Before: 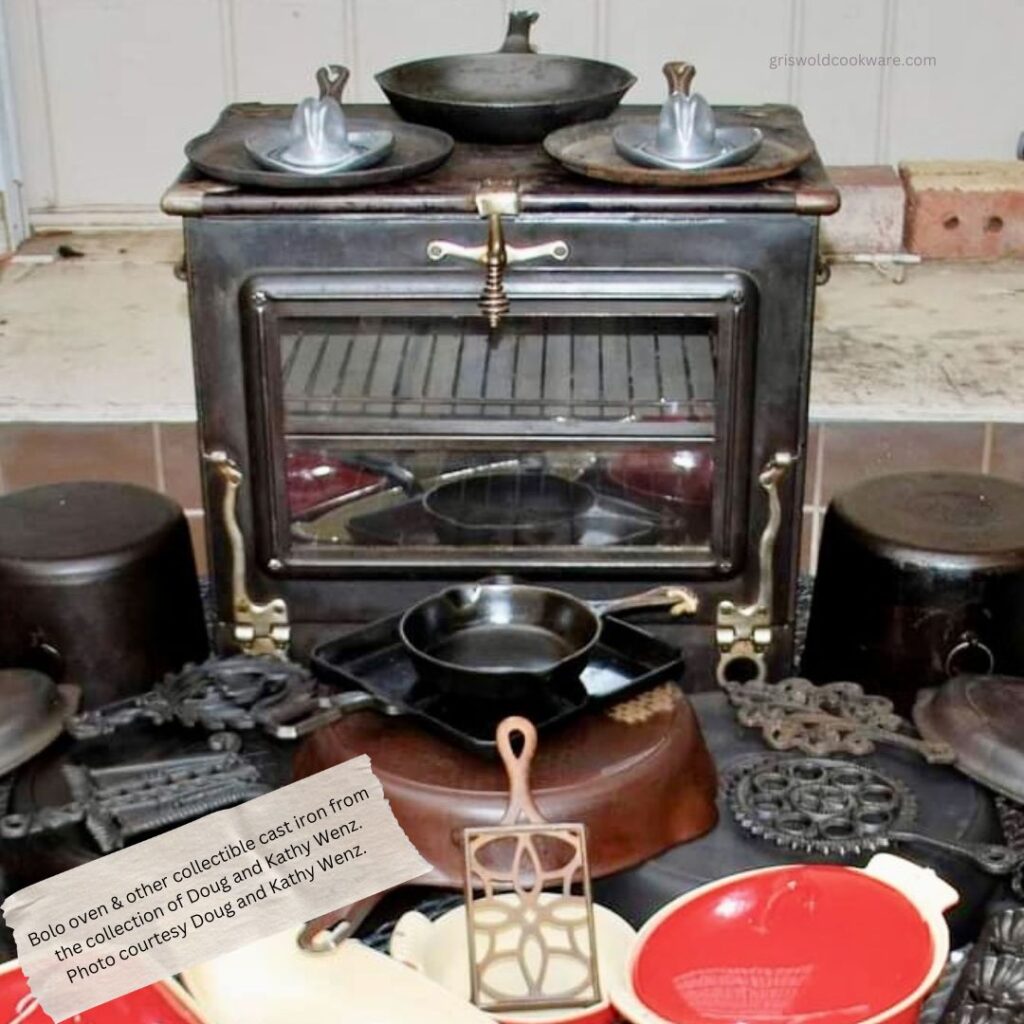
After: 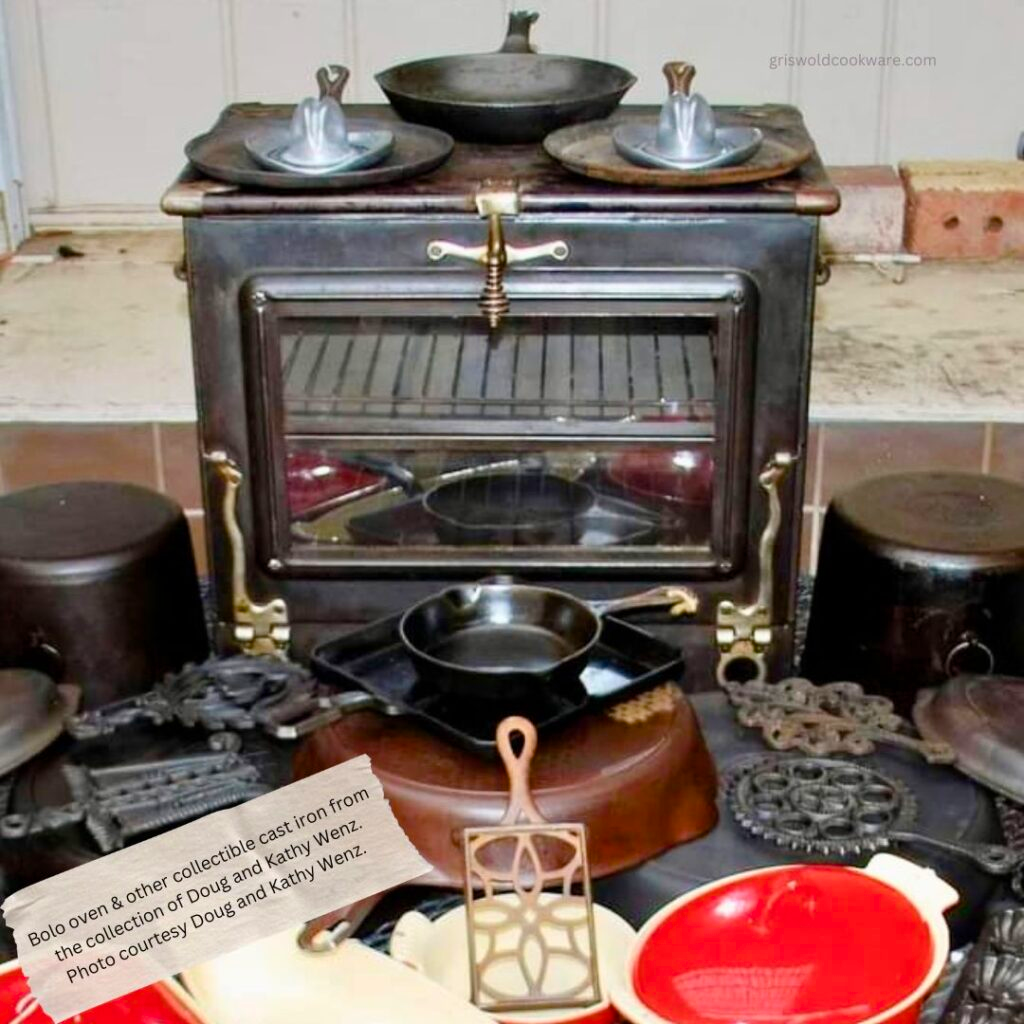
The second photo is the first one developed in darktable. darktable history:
color balance rgb: linear chroma grading › shadows 16.162%, perceptual saturation grading › global saturation 19.541%, global vibrance 20%
